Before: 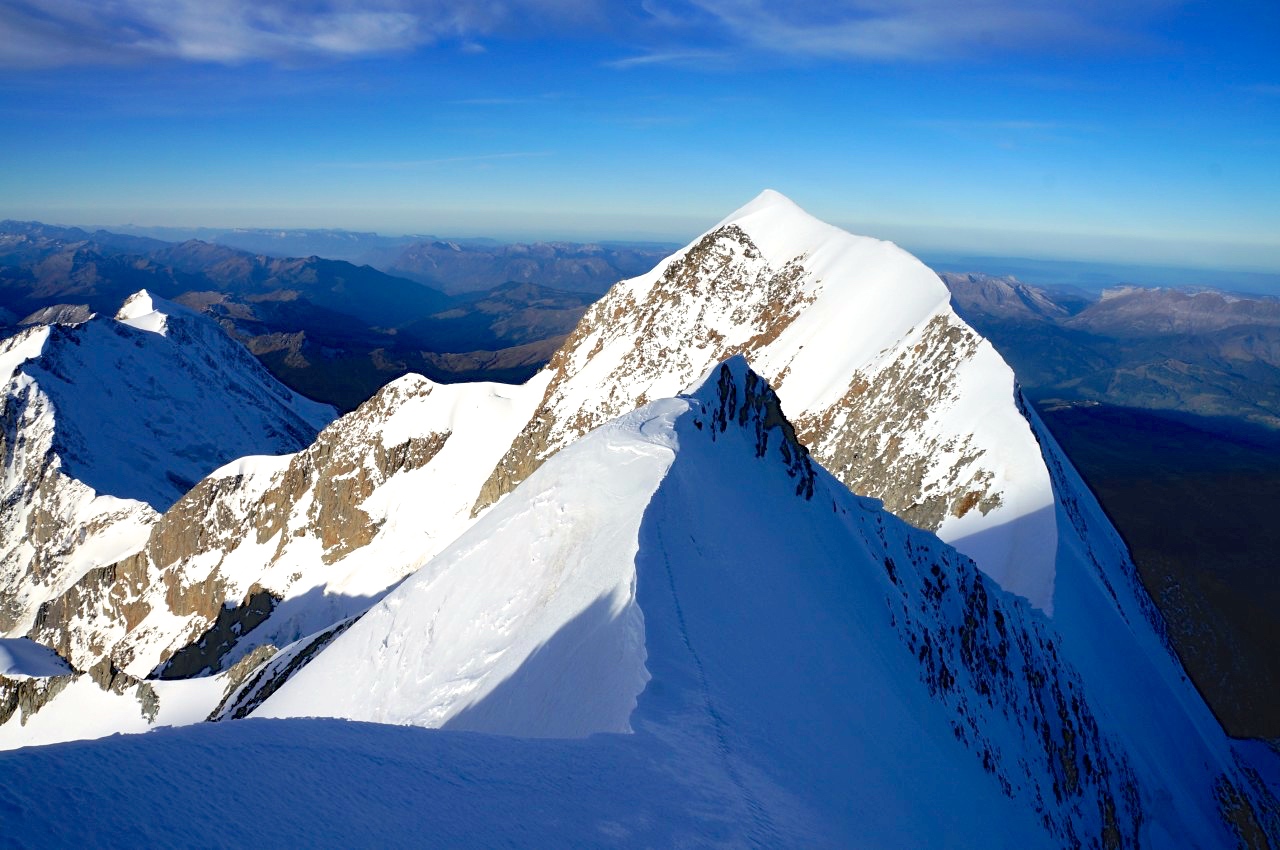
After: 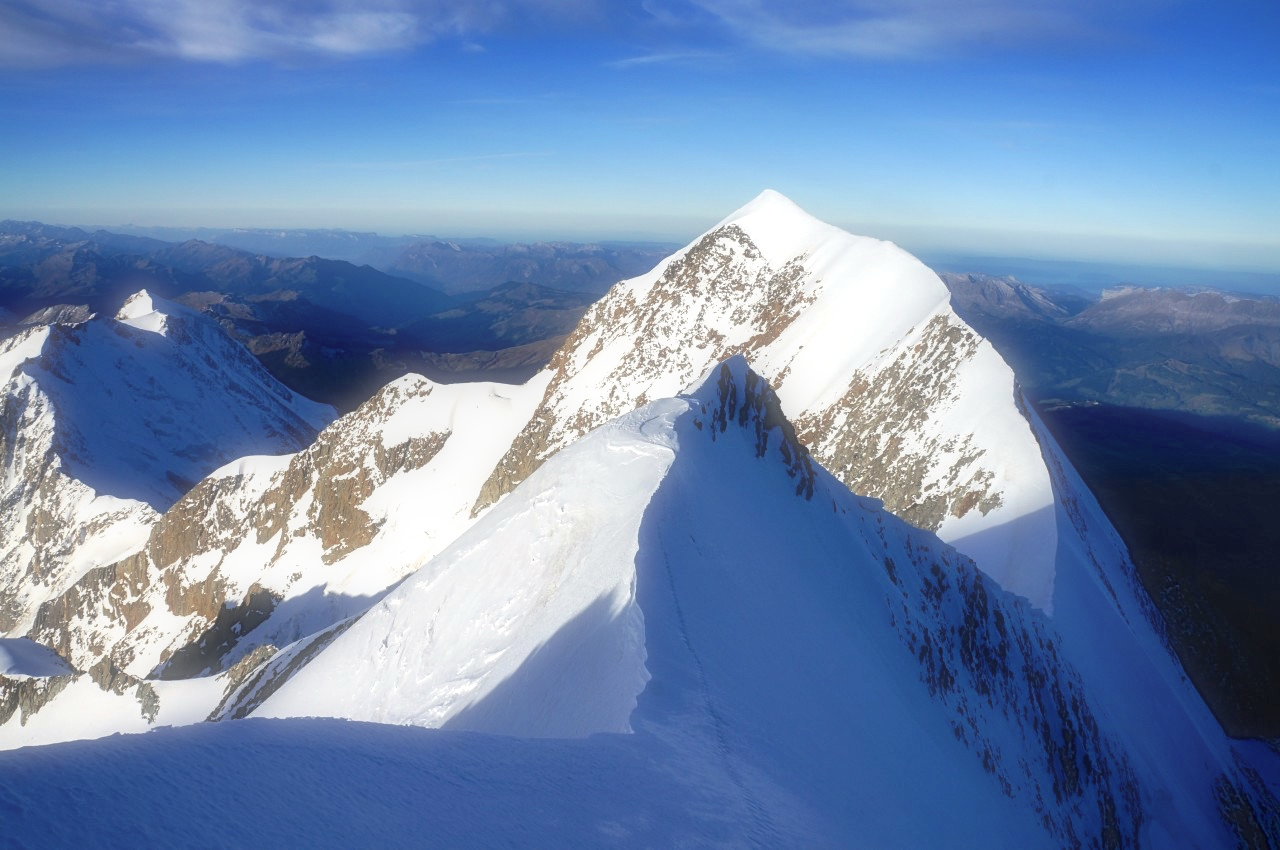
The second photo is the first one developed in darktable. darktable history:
soften: size 60.24%, saturation 65.46%, brightness 0.506 EV, mix 25.7%
local contrast: on, module defaults
